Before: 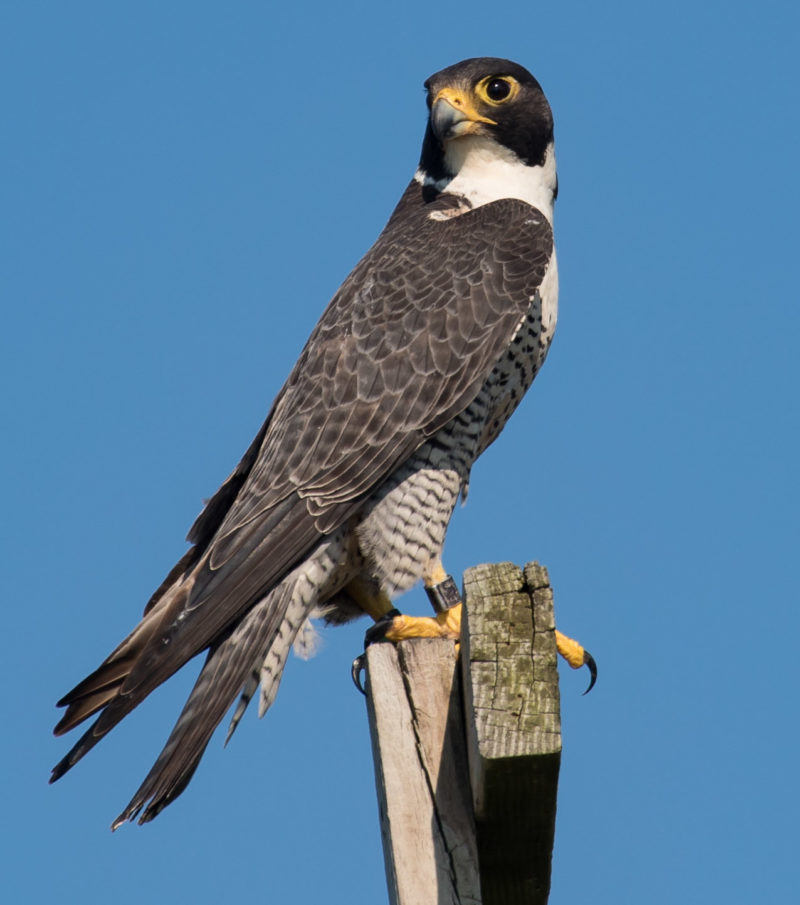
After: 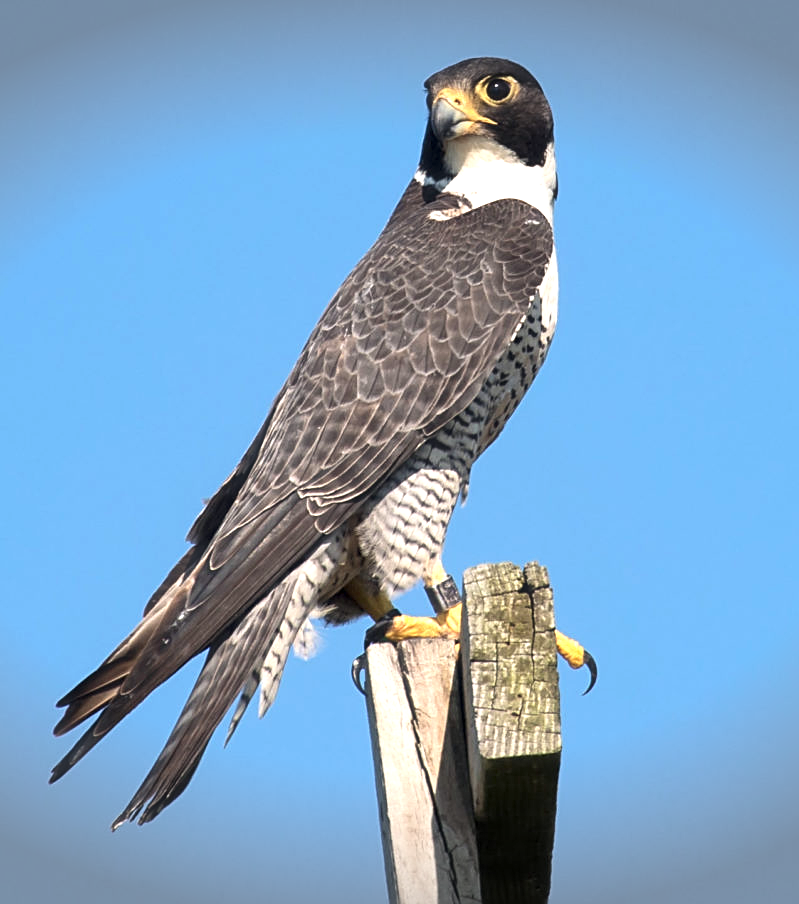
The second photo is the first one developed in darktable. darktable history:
haze removal: strength -0.083, distance 0.353, compatibility mode true, adaptive false
vignetting: fall-off start 100.97%, width/height ratio 1.304
exposure: black level correction 0.001, exposure 0.966 EV, compensate exposure bias true, compensate highlight preservation false
sharpen: on, module defaults
